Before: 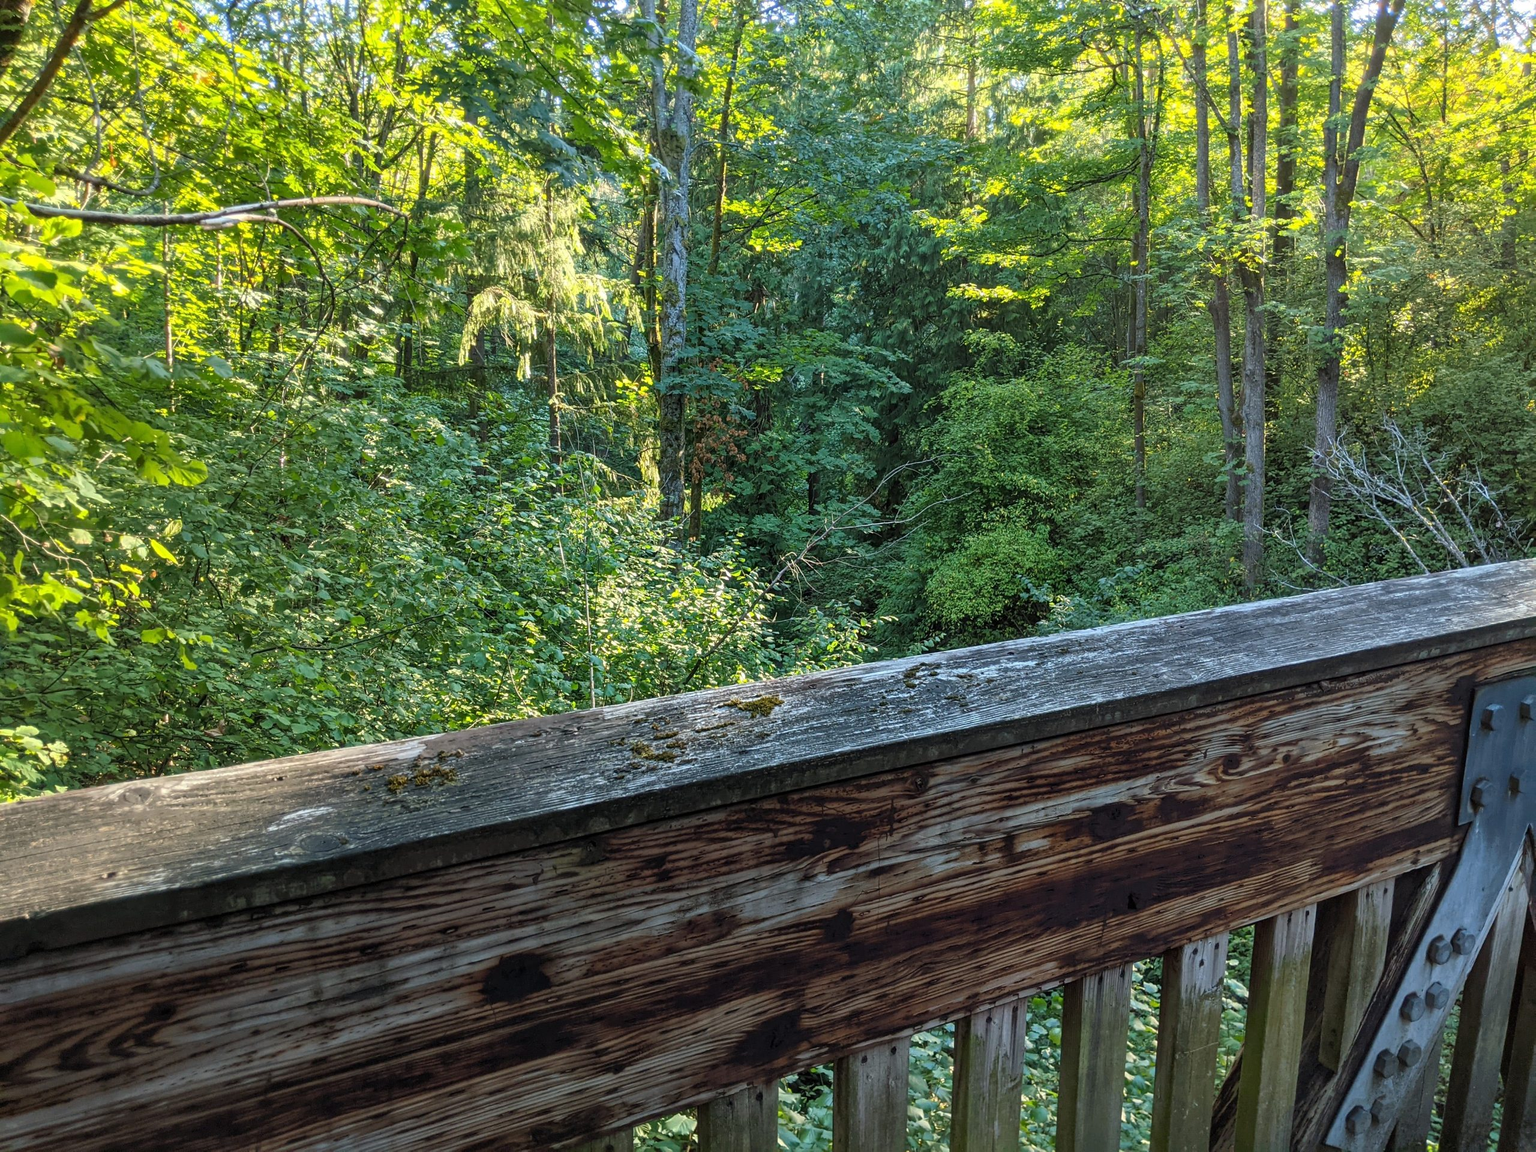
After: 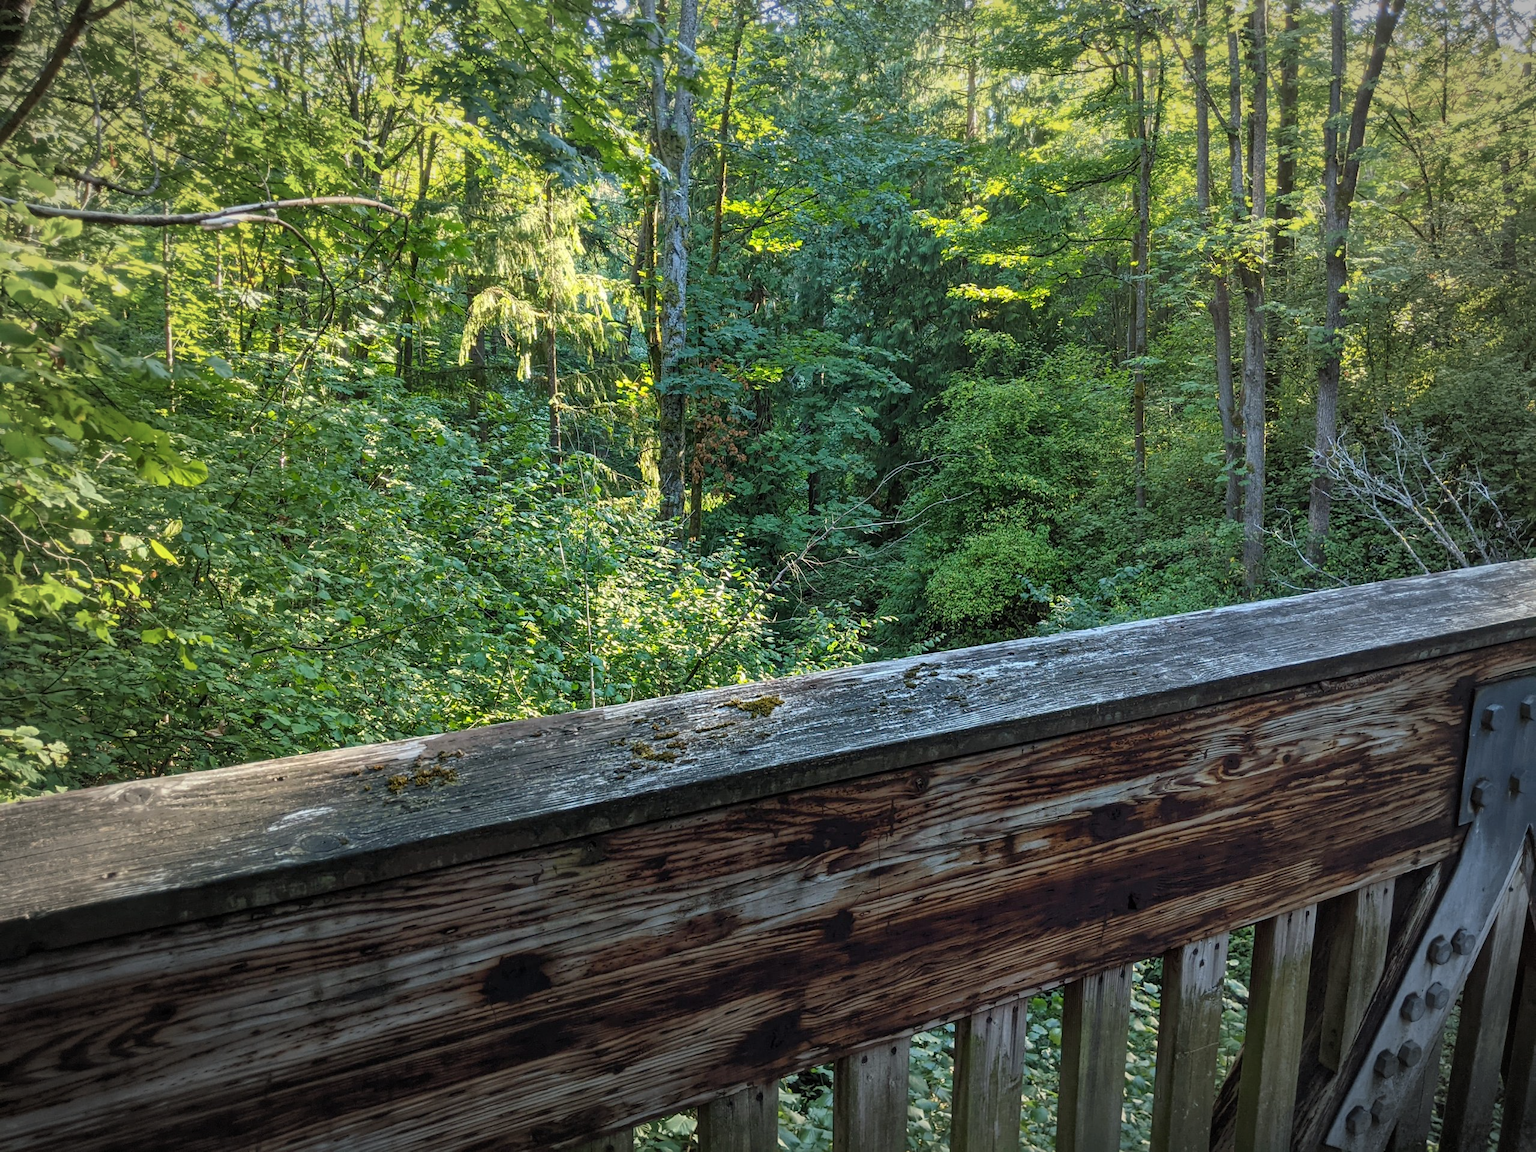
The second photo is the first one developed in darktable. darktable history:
vignetting: fall-off start 67.84%, fall-off radius 68.4%, brightness -0.529, saturation -0.511, automatic ratio true
